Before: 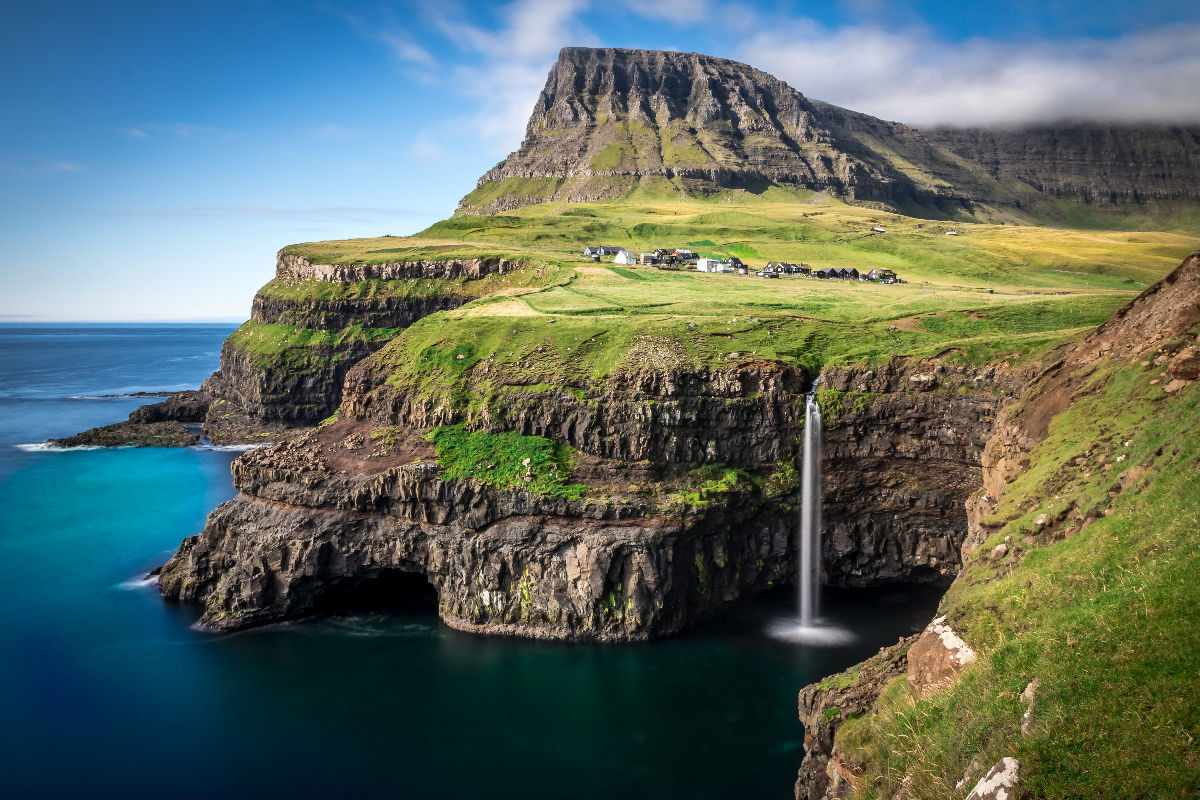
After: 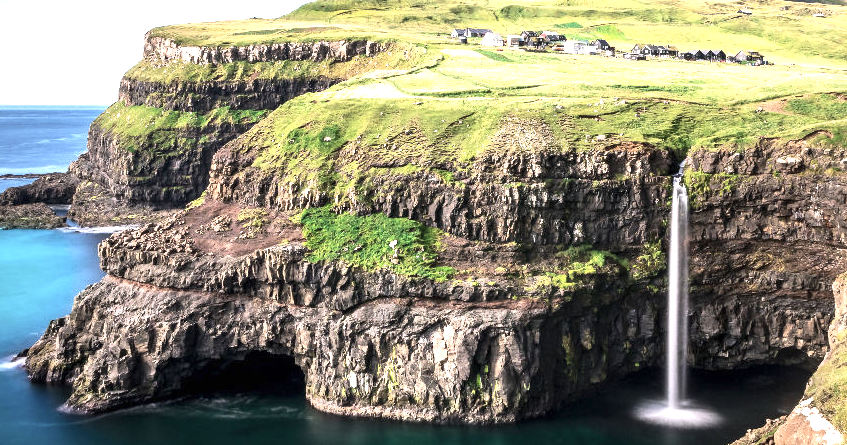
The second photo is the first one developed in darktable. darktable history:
exposure: black level correction 0, exposure 1.2 EV, compensate exposure bias true, compensate highlight preservation false
crop: left 11.134%, top 27.332%, right 18.241%, bottom 16.997%
contrast brightness saturation: contrast 0.105, saturation -0.29
color balance rgb: highlights gain › chroma 1.448%, highlights gain › hue 311.37°, perceptual saturation grading › global saturation 0.907%, global vibrance 16.454%, saturation formula JzAzBz (2021)
